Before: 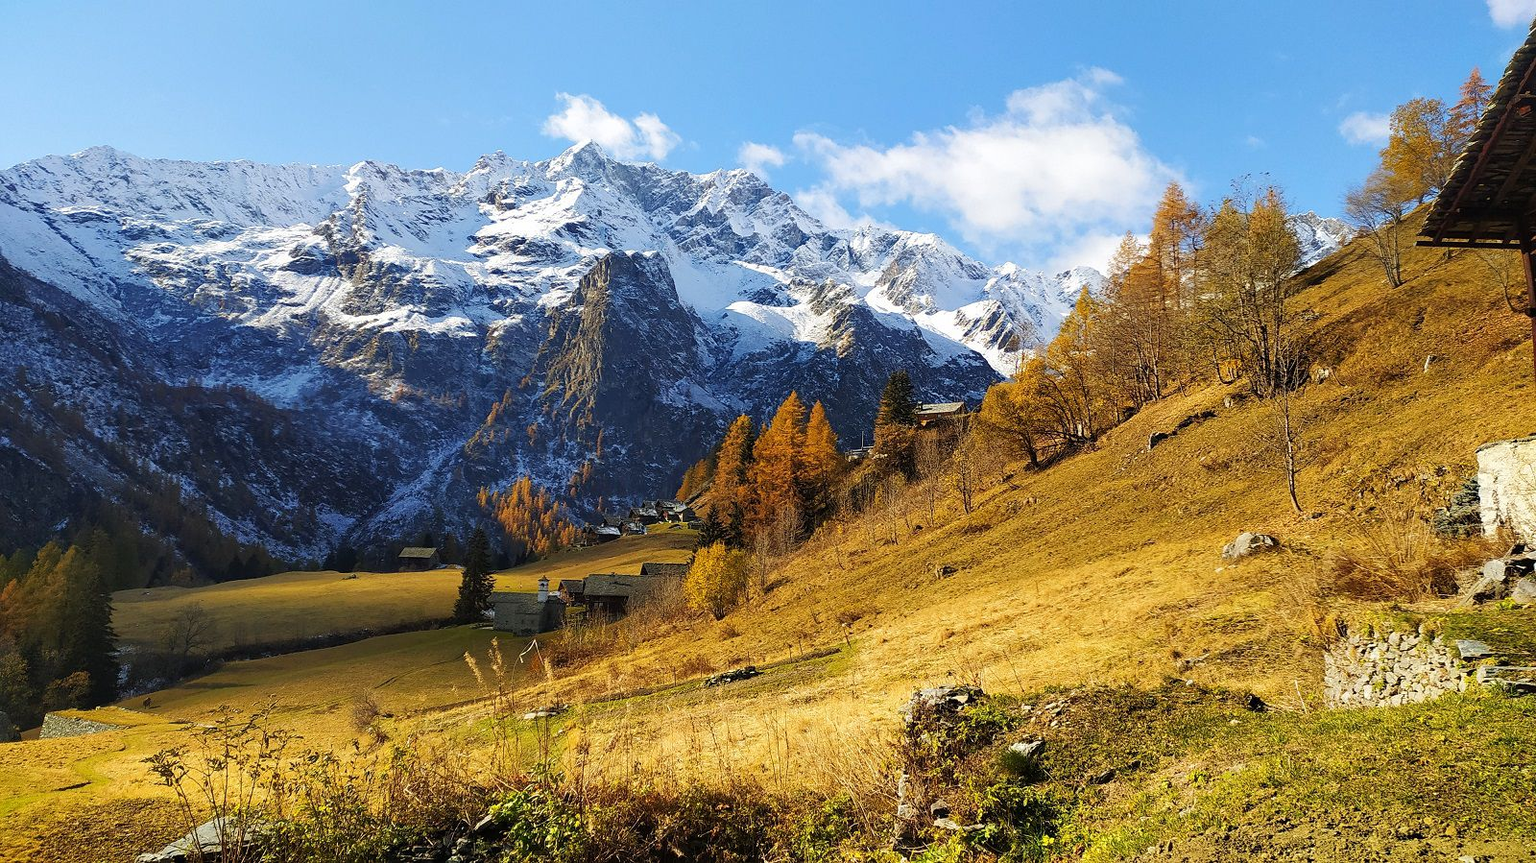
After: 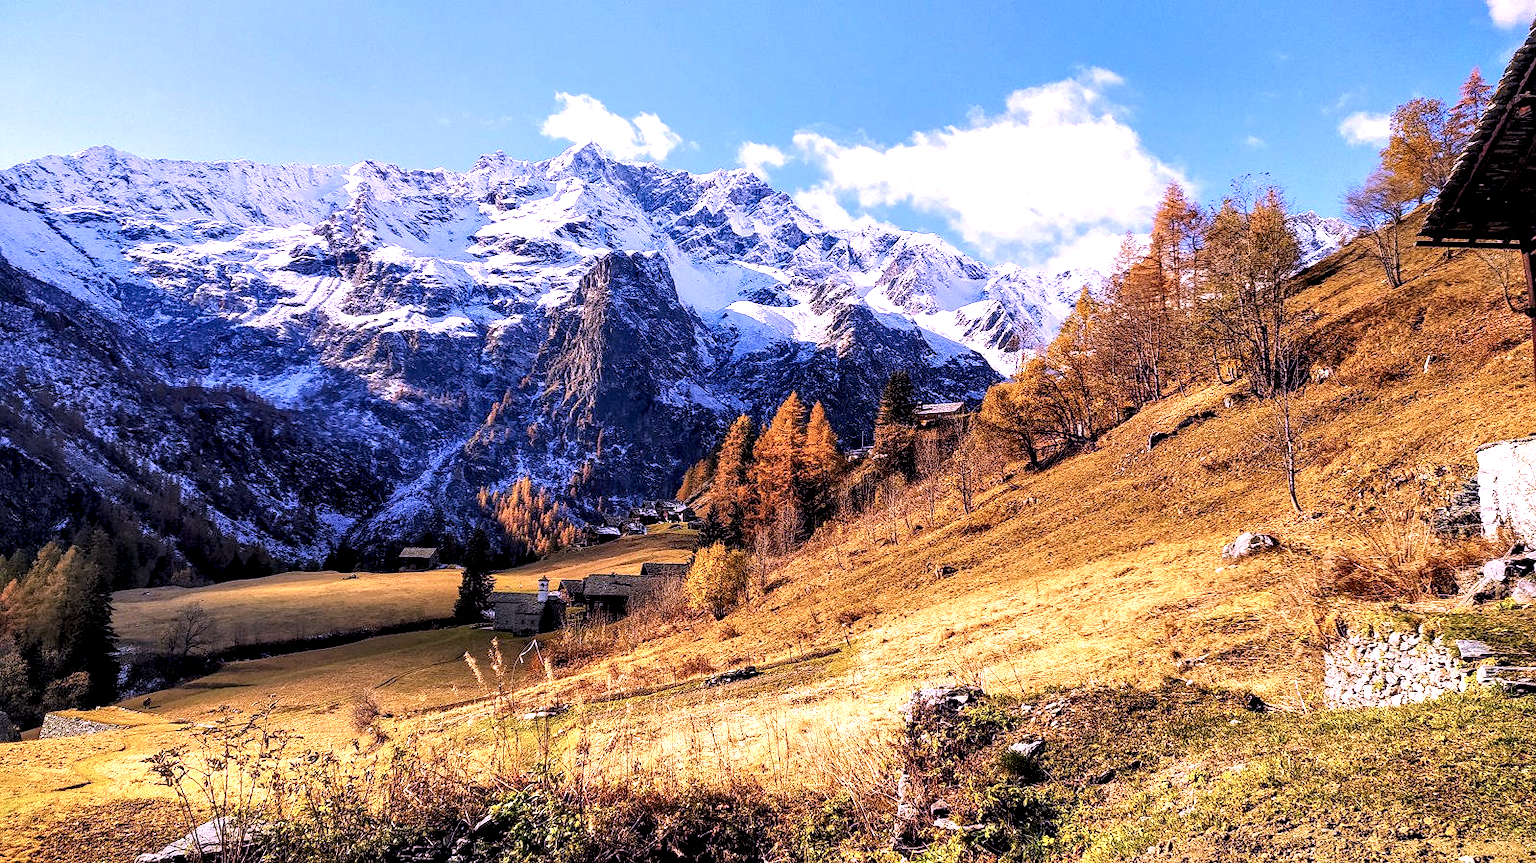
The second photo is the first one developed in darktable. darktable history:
white balance: red 1.188, blue 1.11
rgb levels: levels [[0.01, 0.419, 0.839], [0, 0.5, 1], [0, 0.5, 1]]
local contrast: highlights 65%, shadows 54%, detail 169%, midtone range 0.514
color calibration: illuminant as shot in camera, x 0.379, y 0.396, temperature 4138.76 K
